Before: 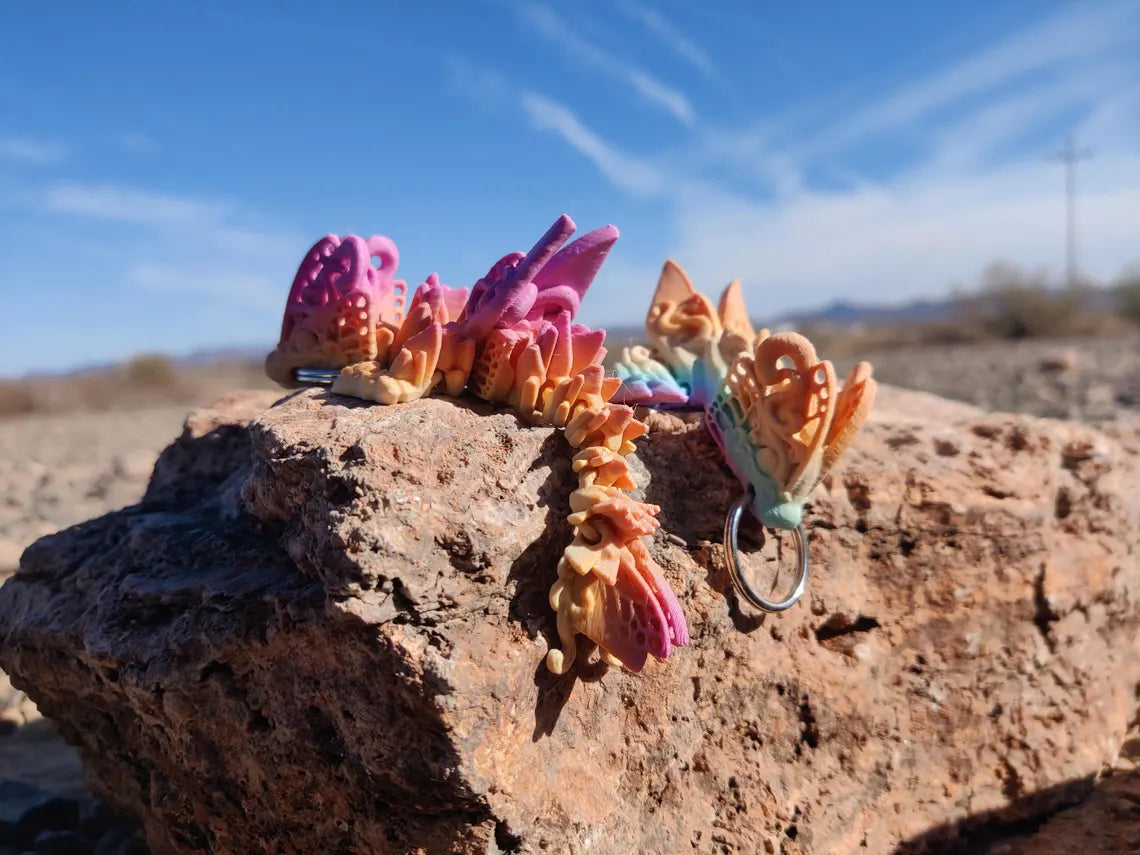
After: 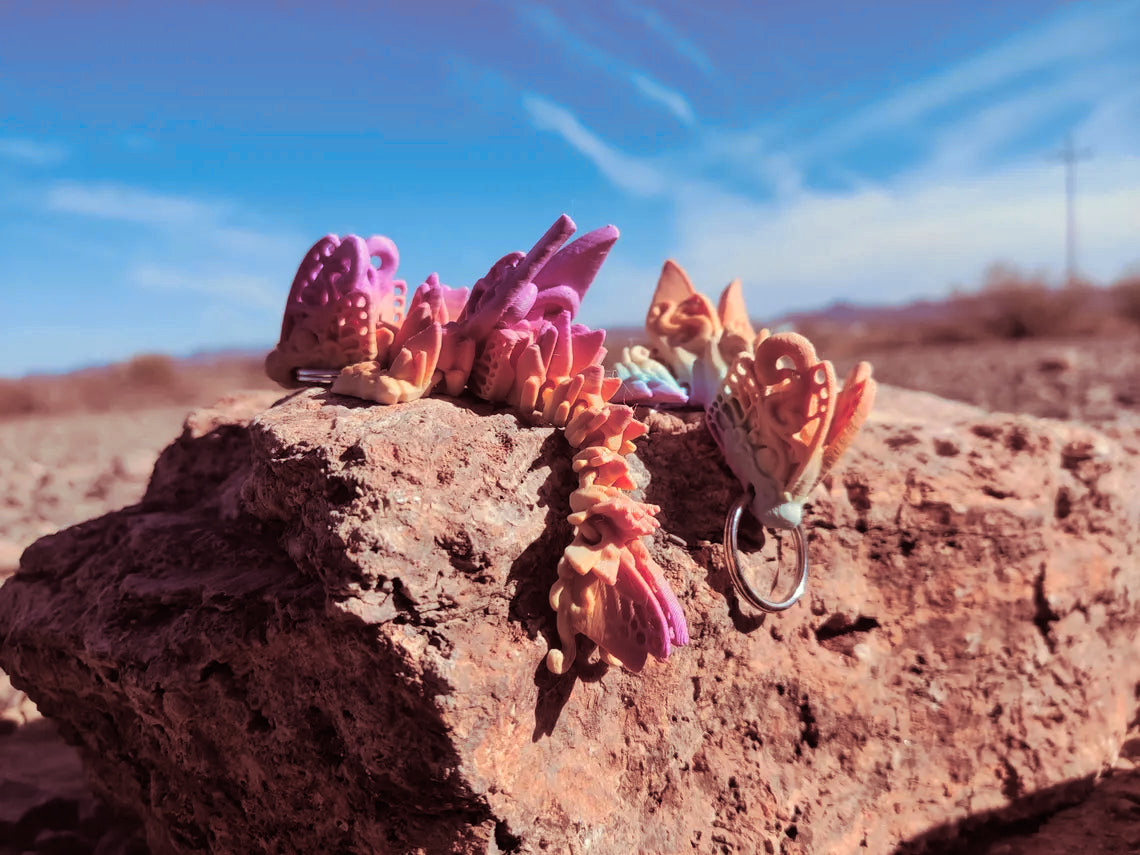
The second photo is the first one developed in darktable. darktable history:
split-toning: compress 20%
color zones: curves: ch1 [(0.29, 0.492) (0.373, 0.185) (0.509, 0.481)]; ch2 [(0.25, 0.462) (0.749, 0.457)], mix 40.67%
